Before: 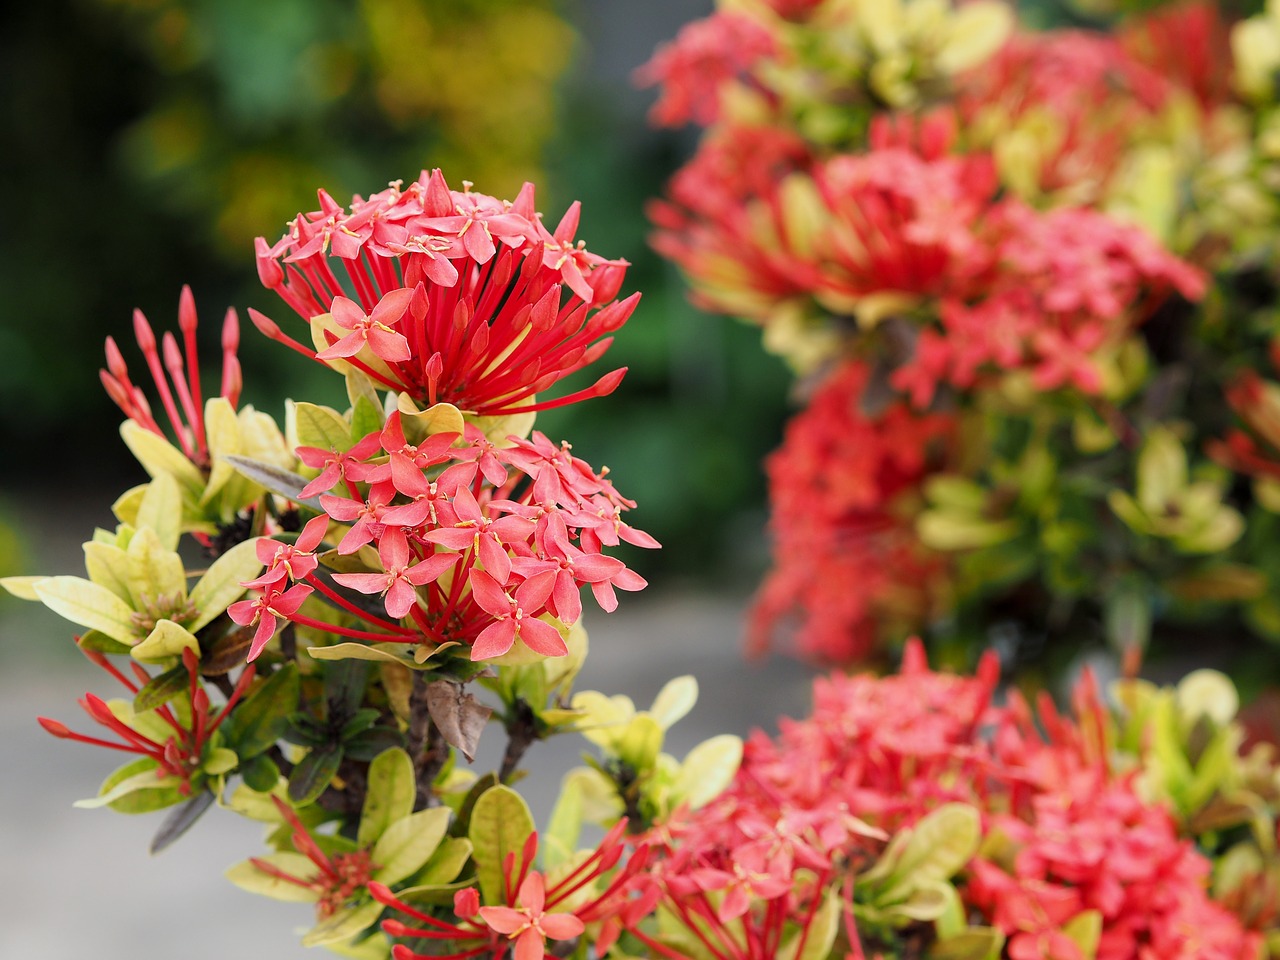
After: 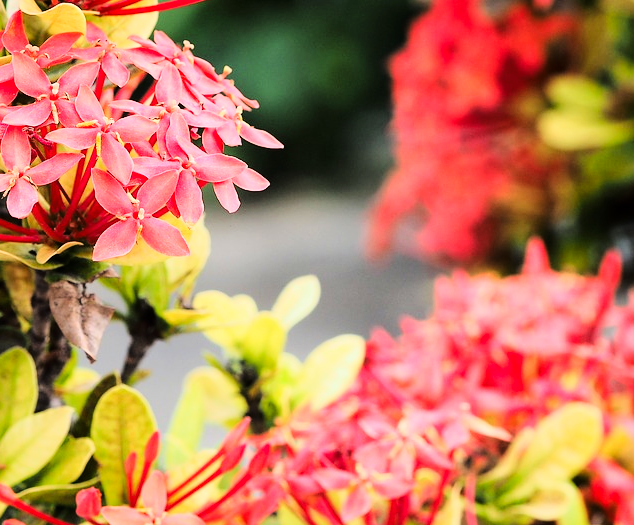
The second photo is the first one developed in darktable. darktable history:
crop: left 29.565%, top 41.716%, right 20.872%, bottom 3.513%
tone curve: curves: ch0 [(0, 0) (0.003, 0.001) (0.011, 0.004) (0.025, 0.009) (0.044, 0.016) (0.069, 0.025) (0.1, 0.036) (0.136, 0.059) (0.177, 0.103) (0.224, 0.175) (0.277, 0.274) (0.335, 0.395) (0.399, 0.52) (0.468, 0.635) (0.543, 0.733) (0.623, 0.817) (0.709, 0.888) (0.801, 0.93) (0.898, 0.964) (1, 1)], color space Lab, linked channels, preserve colors none
